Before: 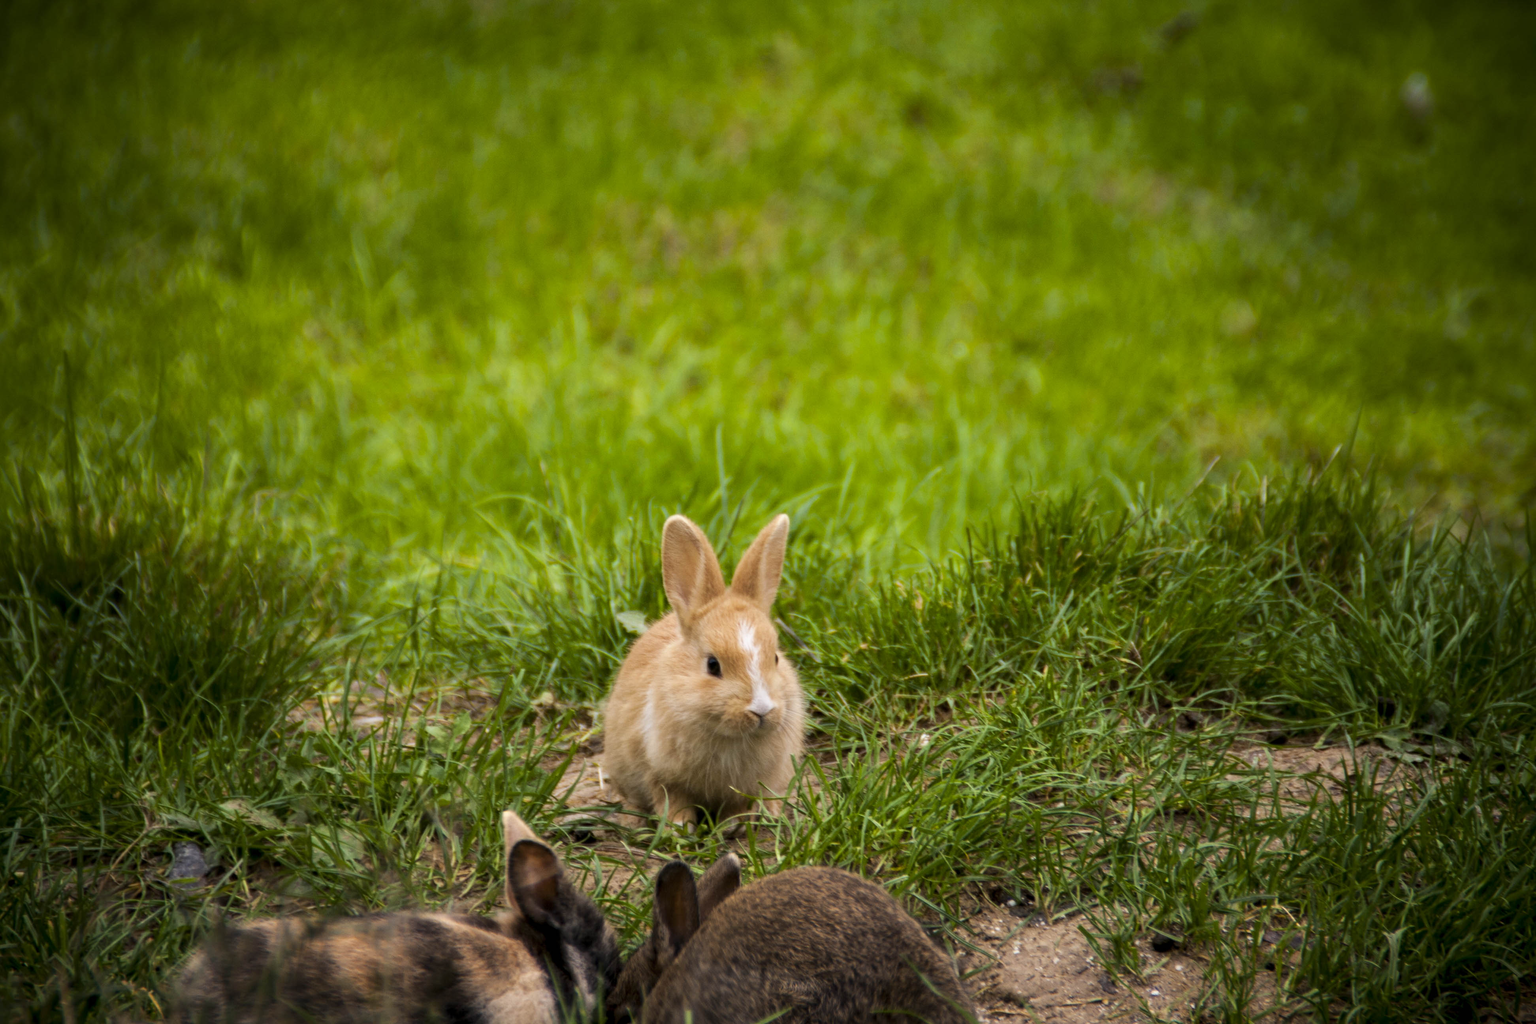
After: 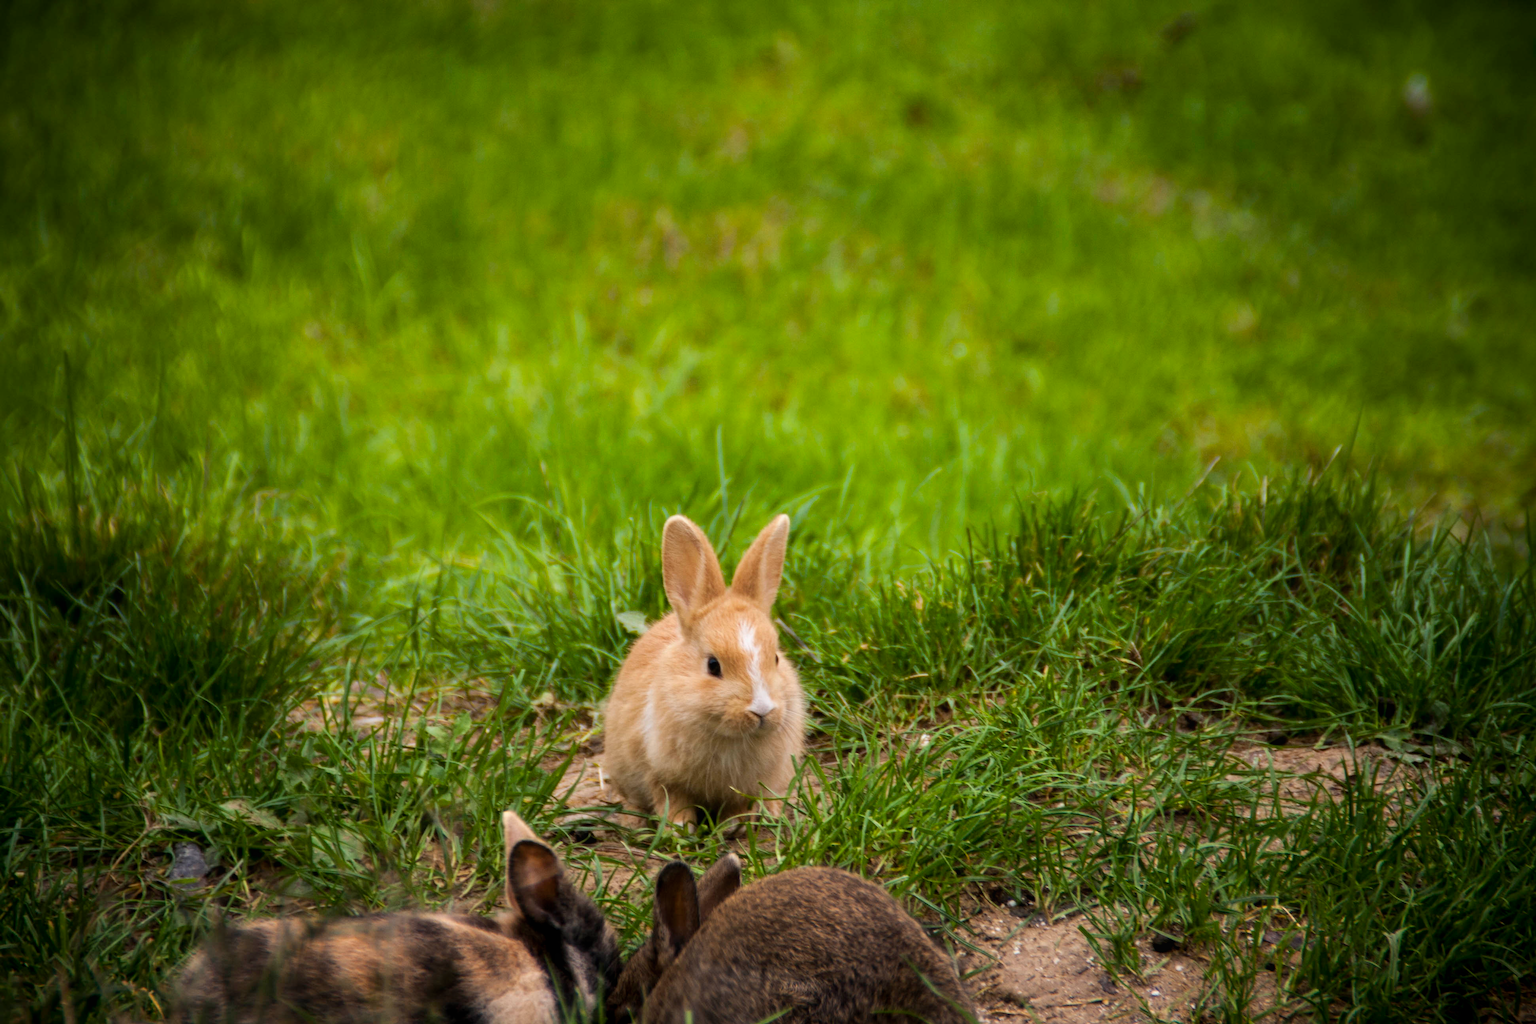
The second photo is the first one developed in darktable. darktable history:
contrast equalizer: octaves 7, y [[0.5, 0.5, 0.468, 0.5, 0.5, 0.5], [0.5 ×6], [0.5 ×6], [0 ×6], [0 ×6]], mix 0.536
